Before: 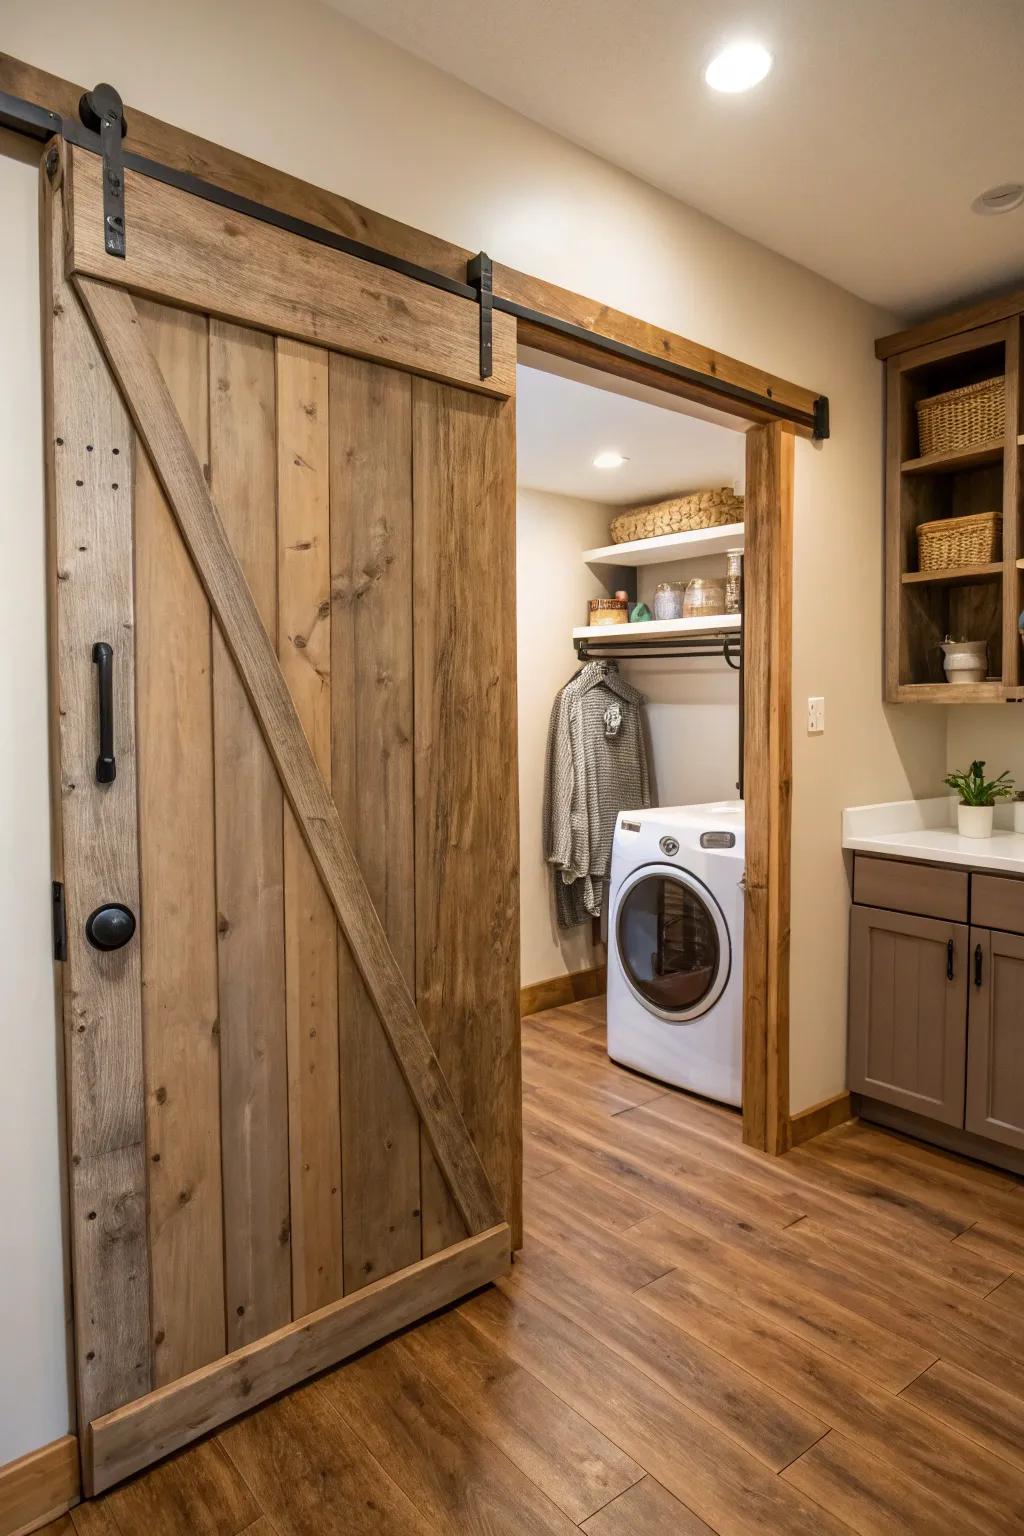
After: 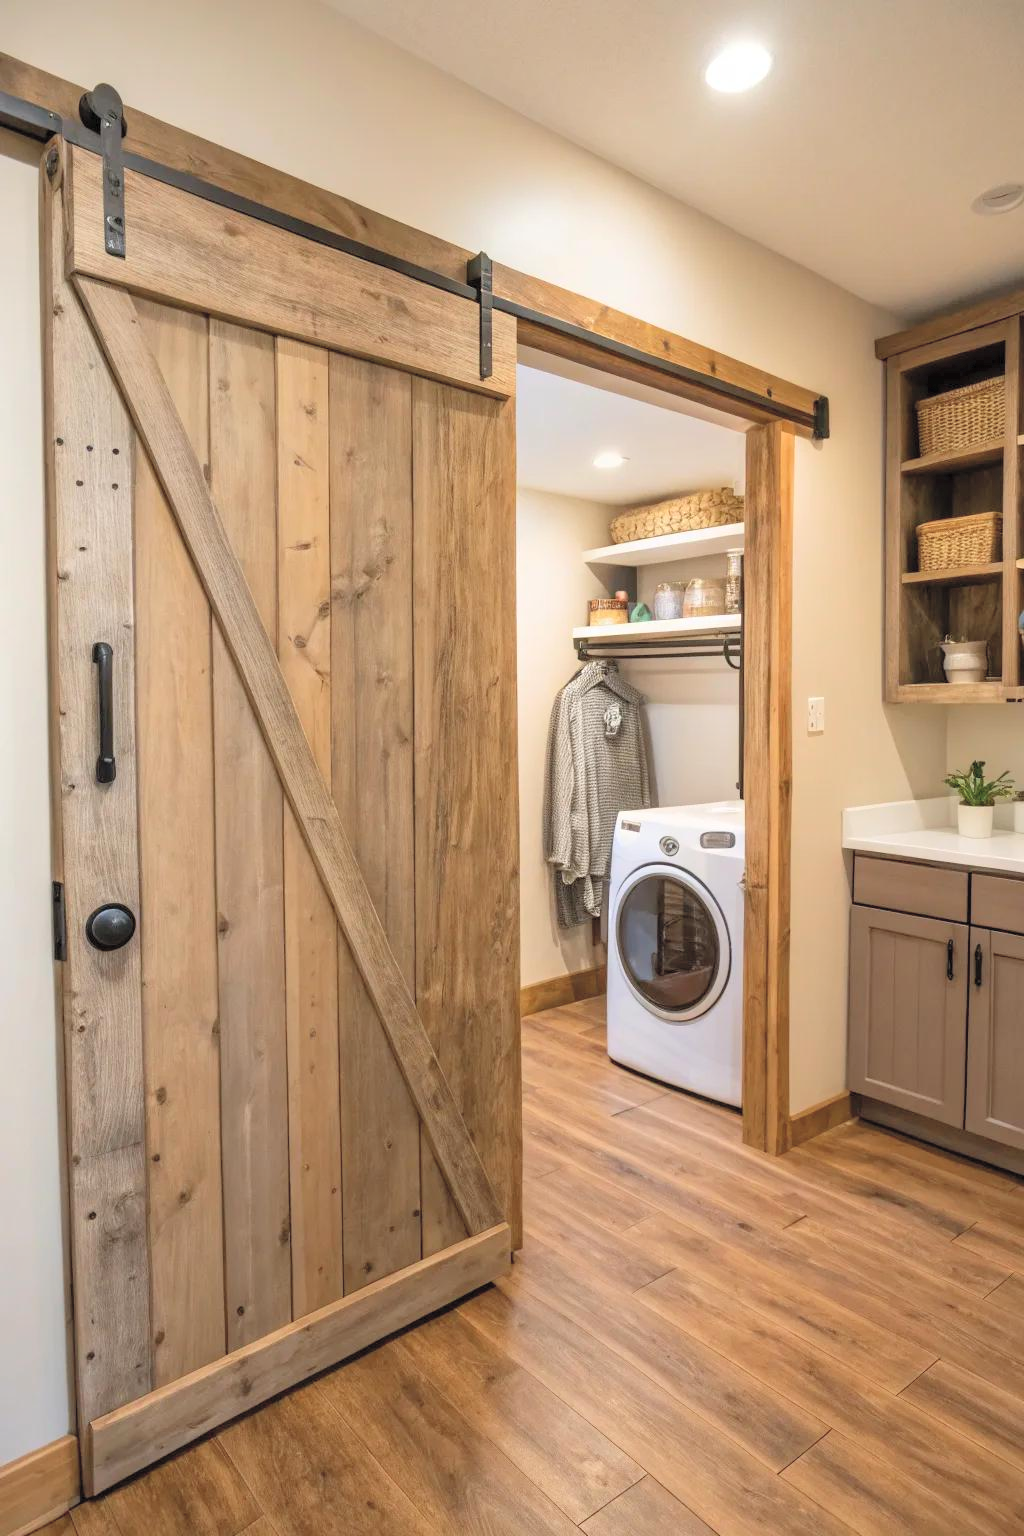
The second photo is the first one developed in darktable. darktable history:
shadows and highlights: shadows 37.83, highlights -28.02, soften with gaussian
contrast brightness saturation: brightness 0.282
